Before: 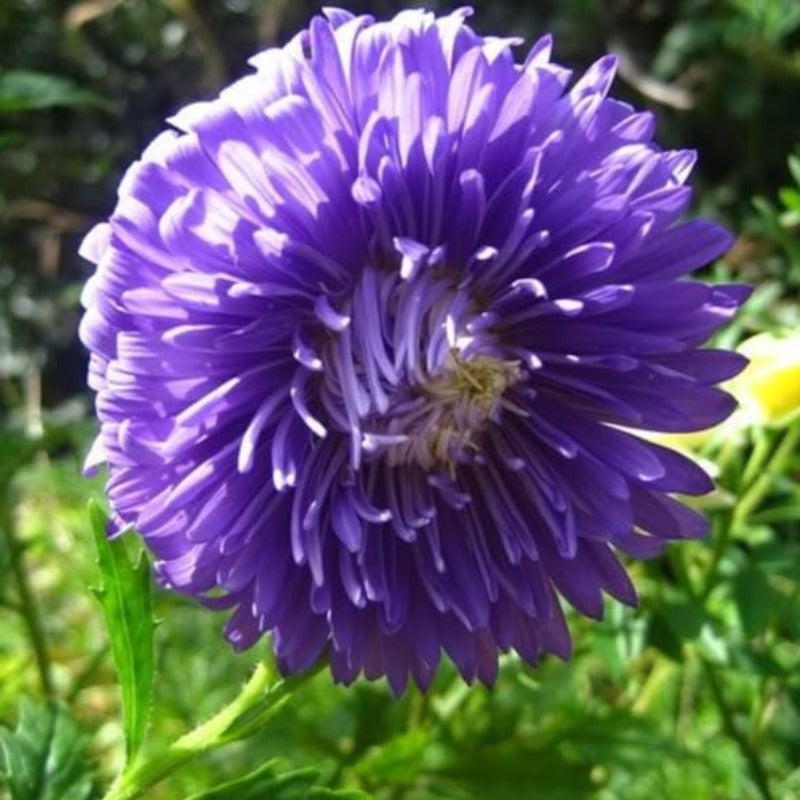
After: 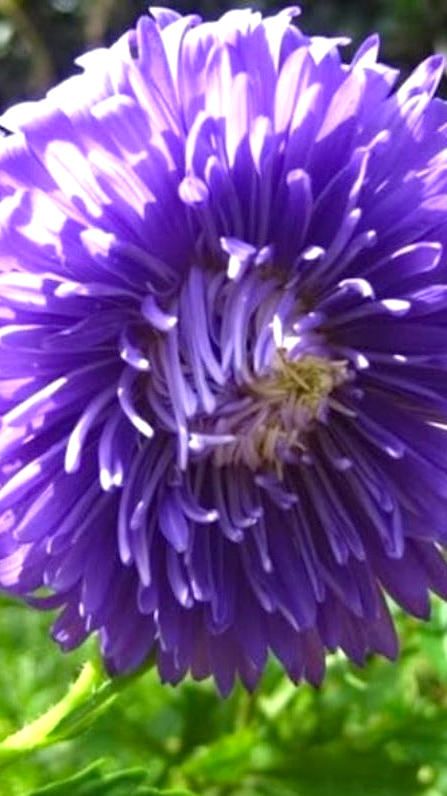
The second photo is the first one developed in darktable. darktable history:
haze removal: adaptive false
crop: left 21.674%, right 22.086%
exposure: exposure 0.564 EV, compensate highlight preservation false
